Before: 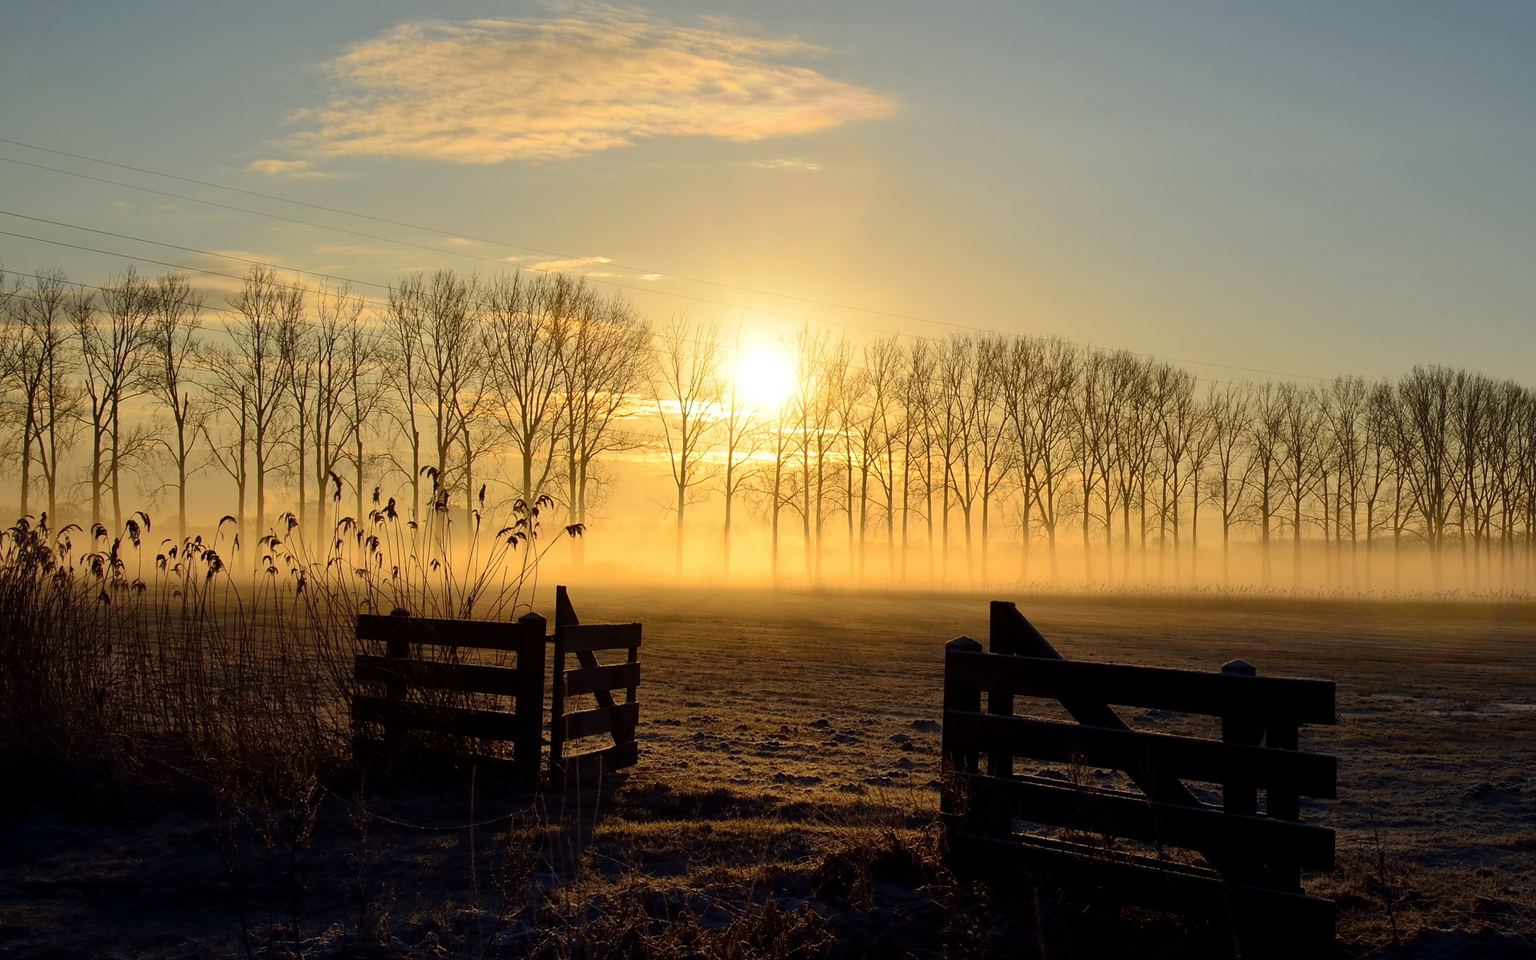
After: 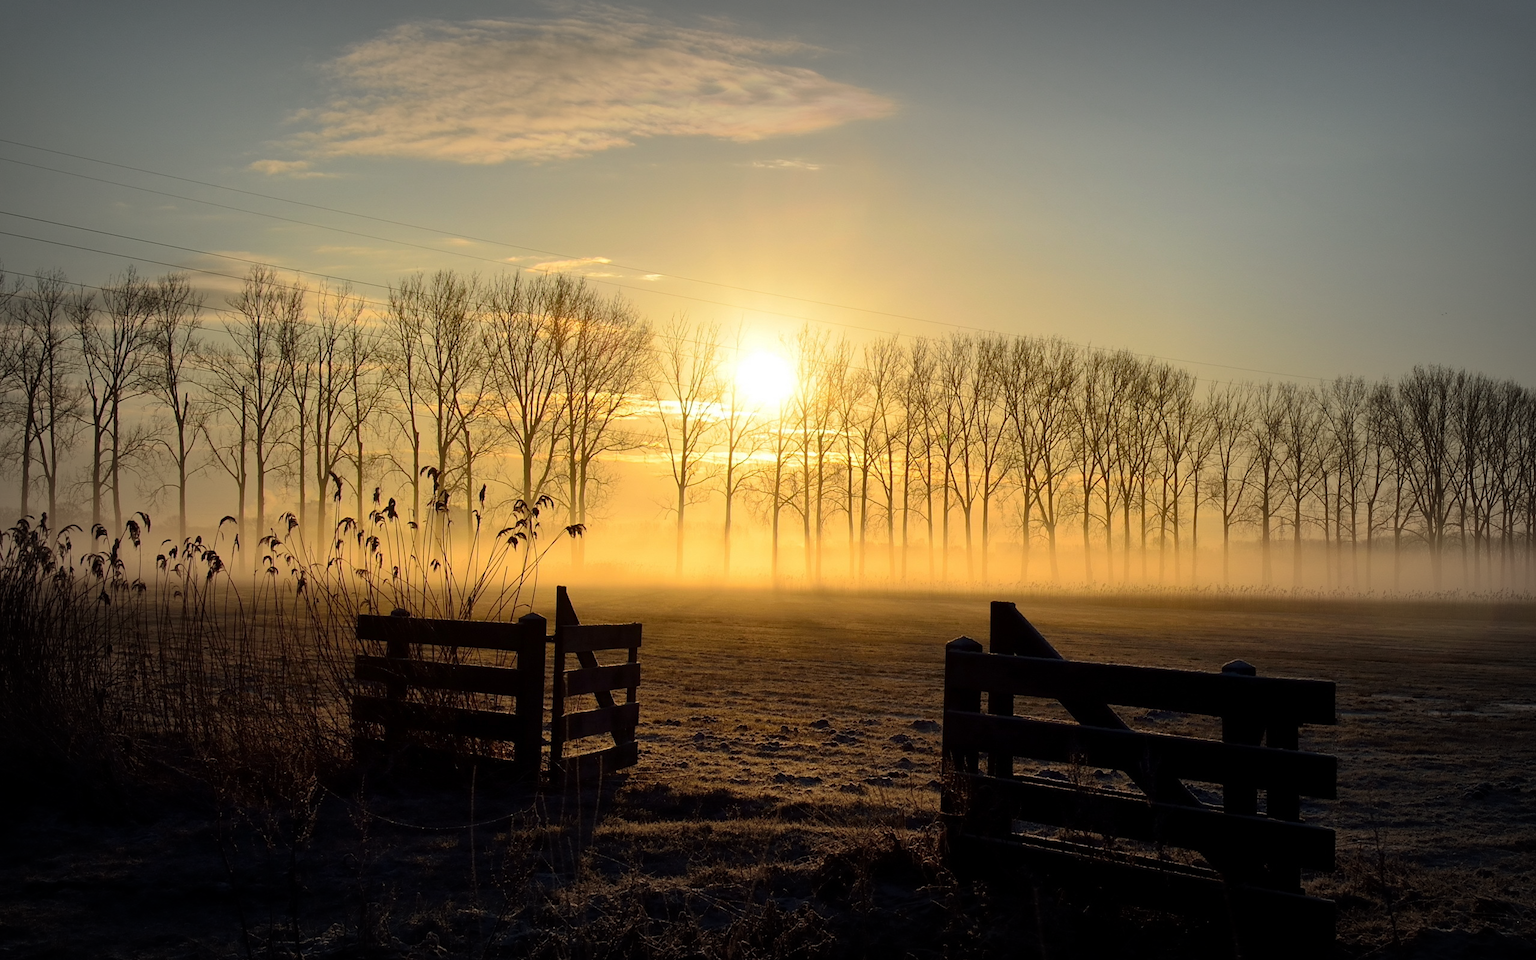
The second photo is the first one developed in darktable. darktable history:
contrast equalizer: octaves 7, y [[0.5 ×6], [0.5 ×6], [0.5, 0.5, 0.501, 0.545, 0.707, 0.863], [0 ×6], [0 ×6]]
vignetting: fall-off start 52.88%, automatic ratio true, width/height ratio 1.314, shape 0.217
